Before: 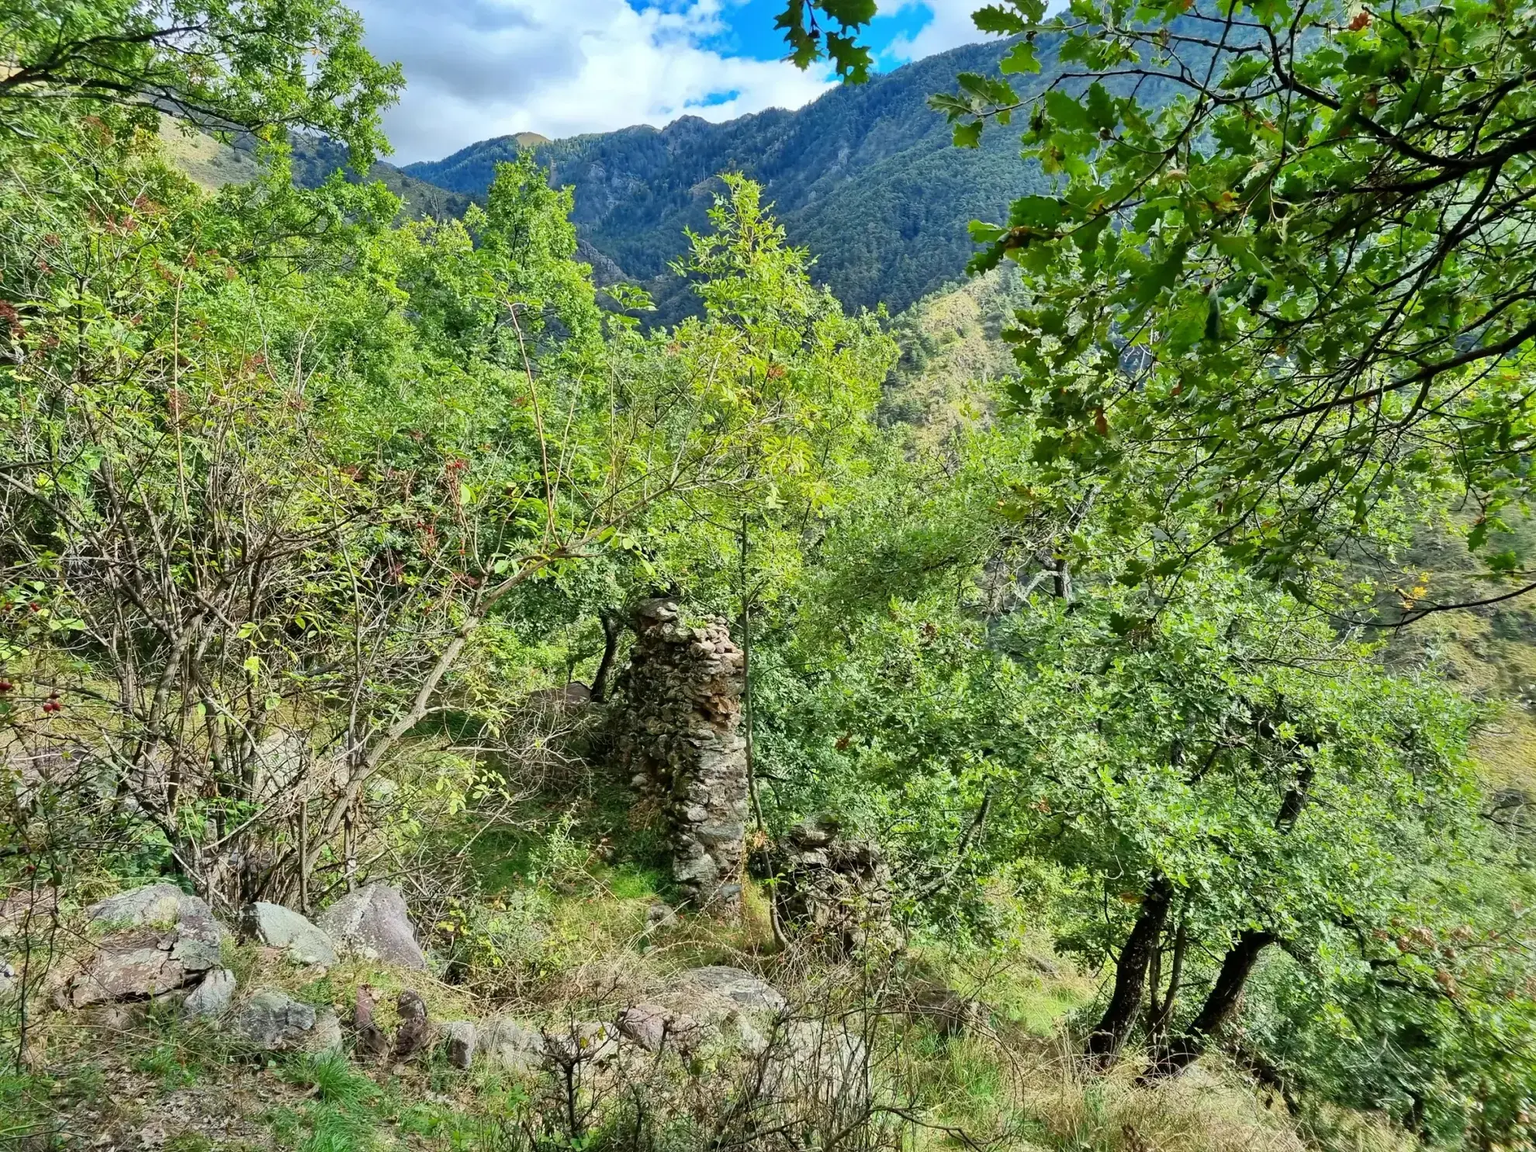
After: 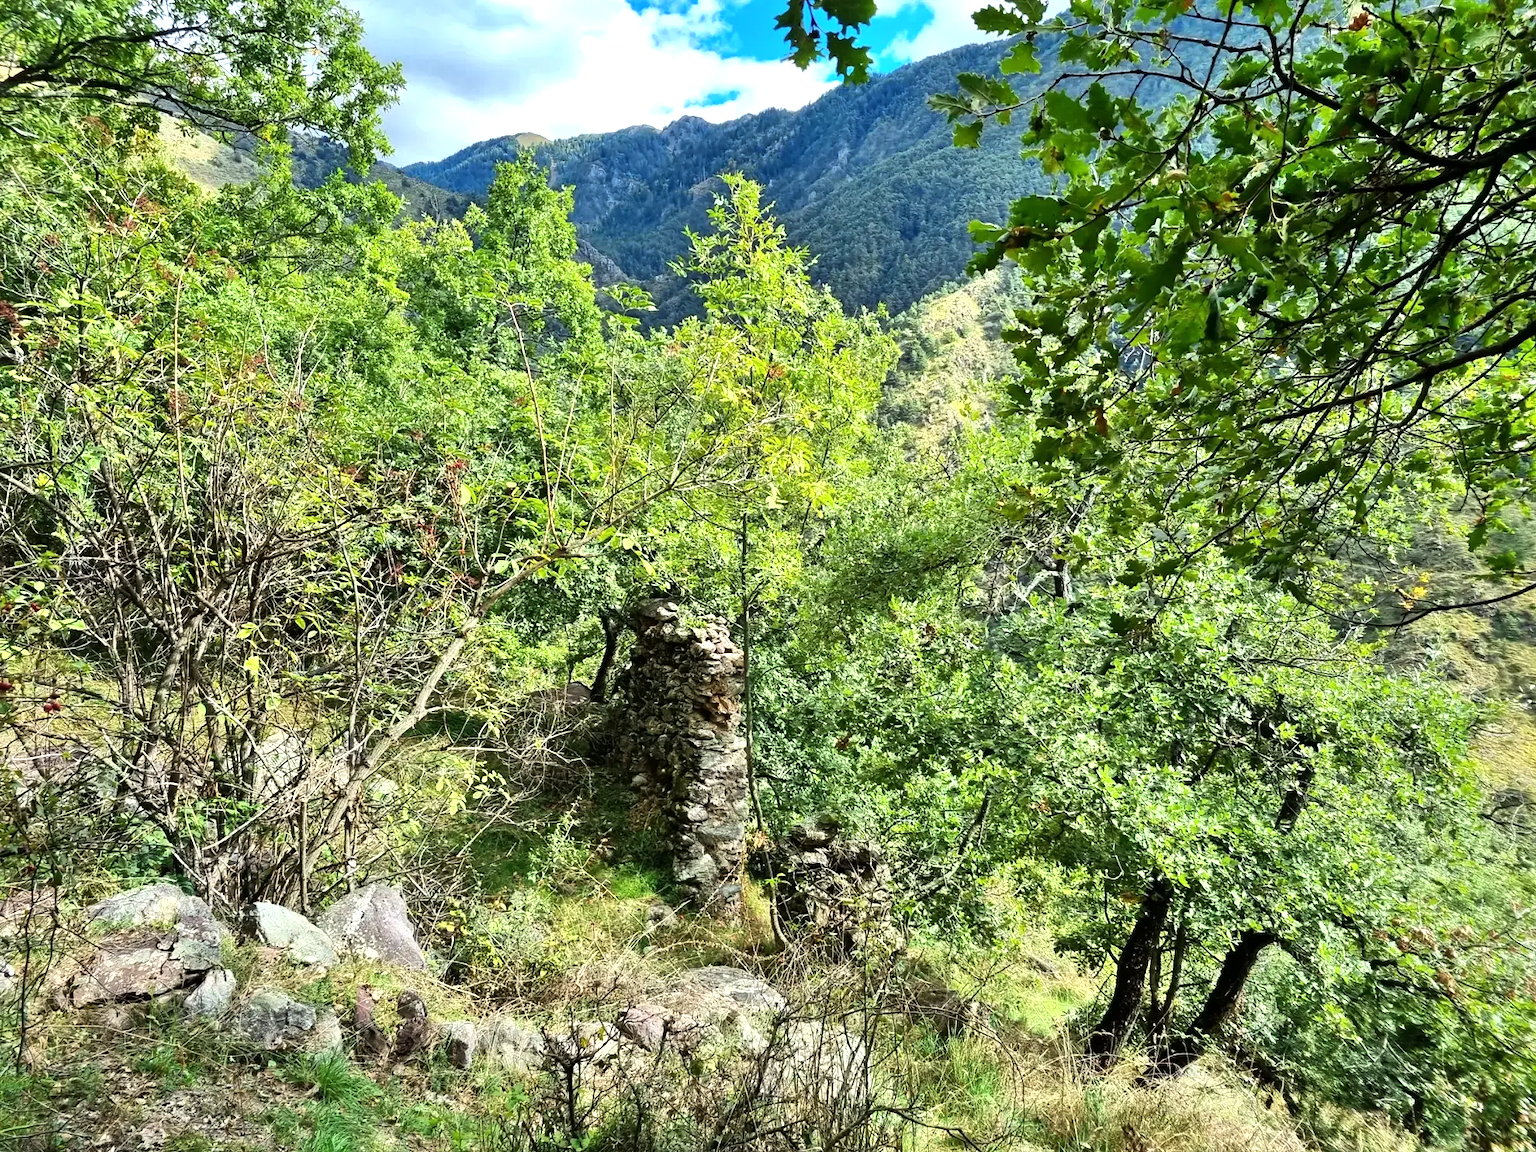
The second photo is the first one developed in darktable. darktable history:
tone equalizer: -8 EV -0.732 EV, -7 EV -0.709 EV, -6 EV -0.599 EV, -5 EV -0.41 EV, -3 EV 0.392 EV, -2 EV 0.6 EV, -1 EV 0.688 EV, +0 EV 0.769 EV, edges refinement/feathering 500, mask exposure compensation -1.57 EV, preserve details guided filter
